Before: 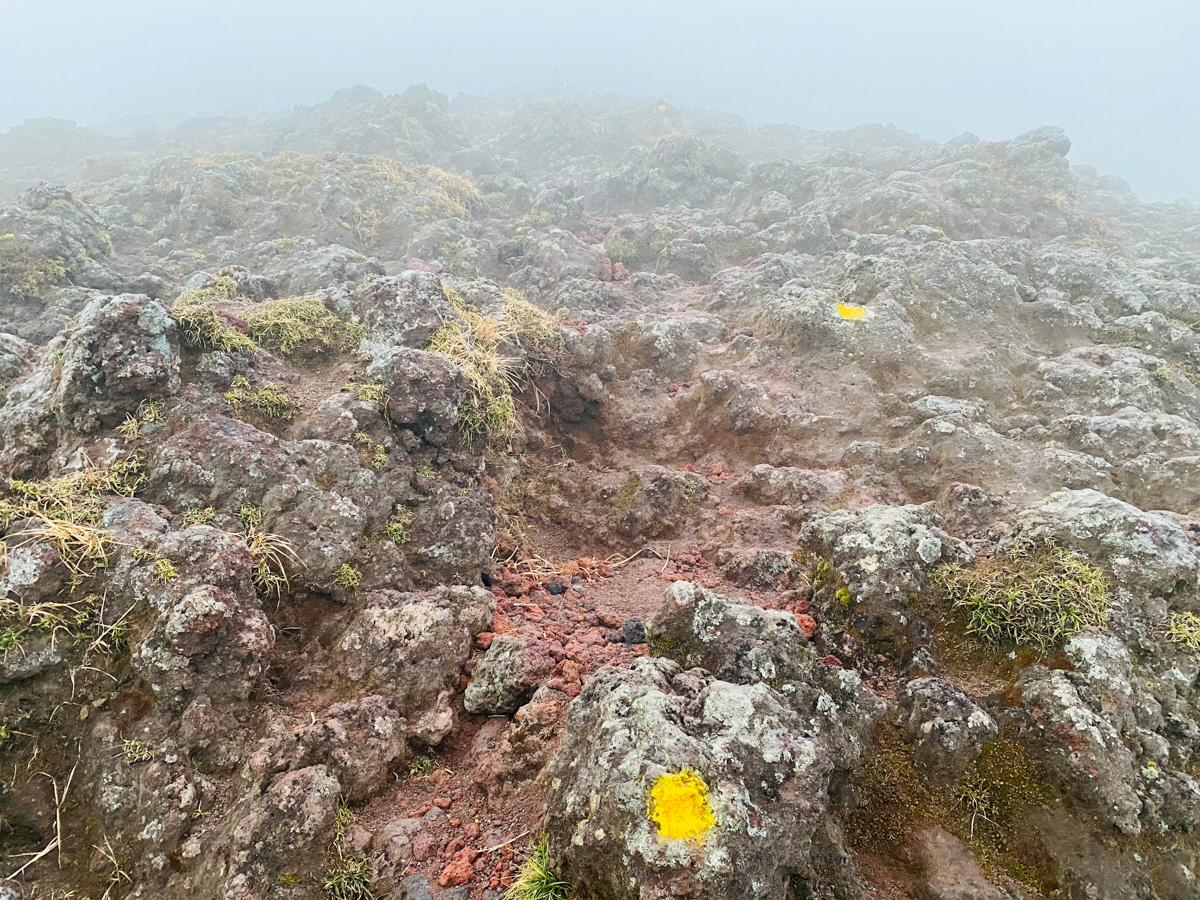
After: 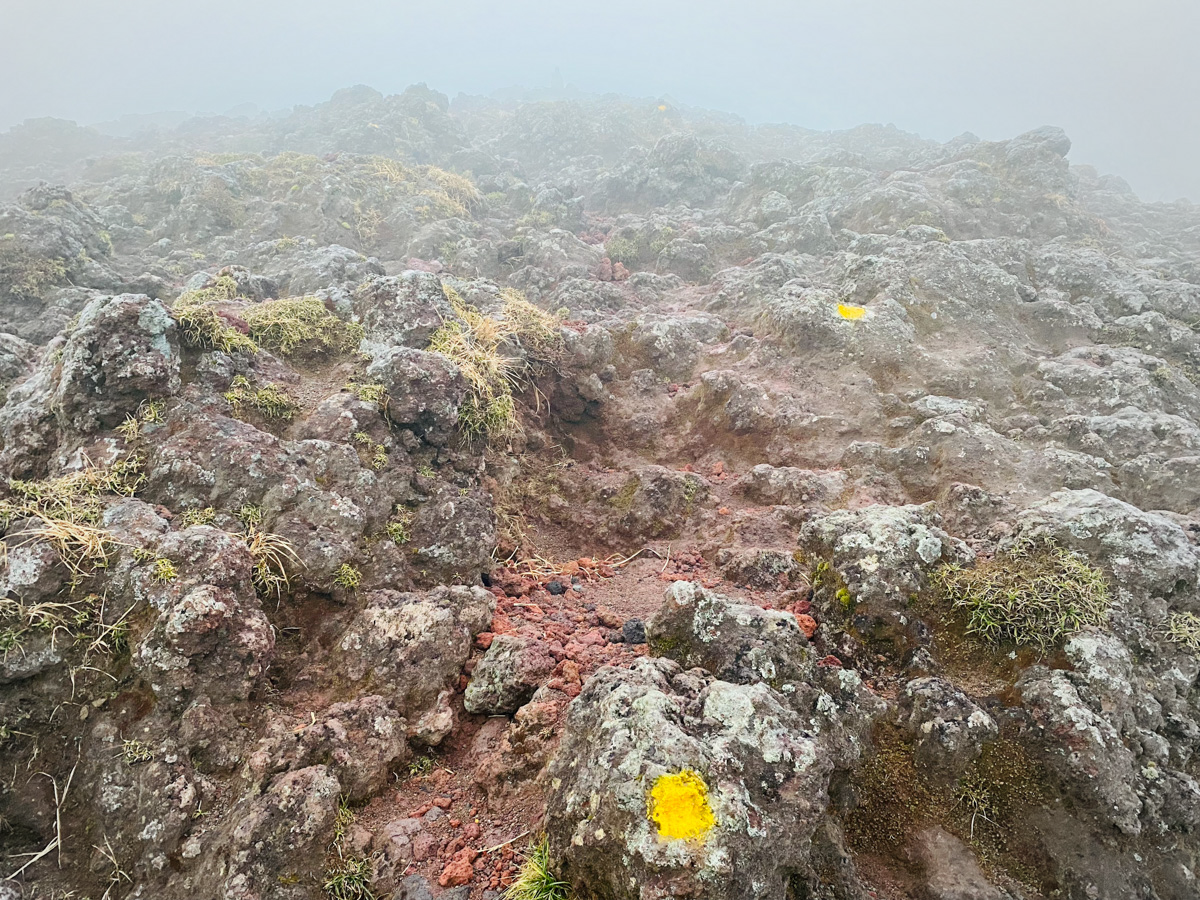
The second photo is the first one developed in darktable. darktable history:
vignetting: fall-off start 66.93%, brightness -0.163, center (-0.08, 0.059), width/height ratio 1.009
